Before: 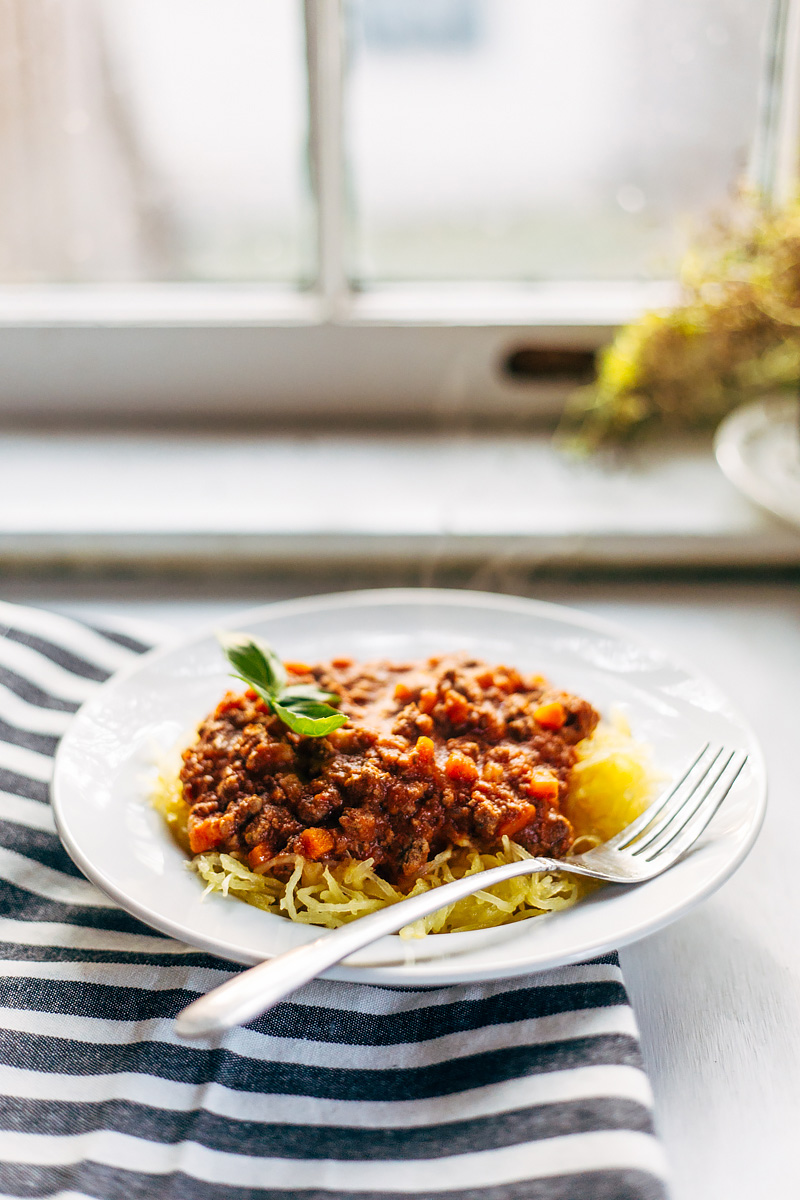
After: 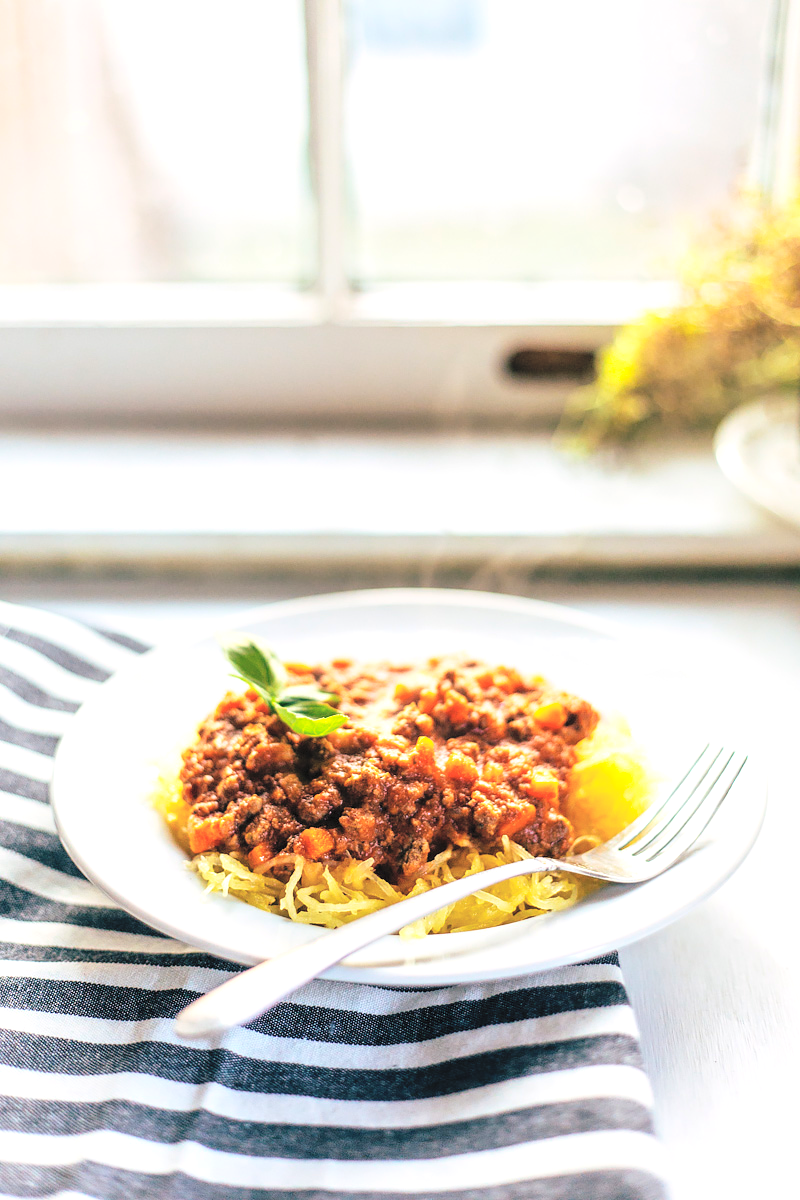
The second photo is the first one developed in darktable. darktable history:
contrast brightness saturation: contrast 0.096, brightness 0.316, saturation 0.146
color zones: curves: ch0 [(0, 0.5) (0.143, 0.52) (0.286, 0.5) (0.429, 0.5) (0.571, 0.5) (0.714, 0.5) (0.857, 0.5) (1, 0.5)]; ch1 [(0, 0.489) (0.155, 0.45) (0.286, 0.466) (0.429, 0.5) (0.571, 0.5) (0.714, 0.5) (0.857, 0.5) (1, 0.489)]
tone equalizer: -8 EV -0.407 EV, -7 EV -0.39 EV, -6 EV -0.313 EV, -5 EV -0.229 EV, -3 EV 0.198 EV, -2 EV 0.359 EV, -1 EV 0.409 EV, +0 EV 0.396 EV
